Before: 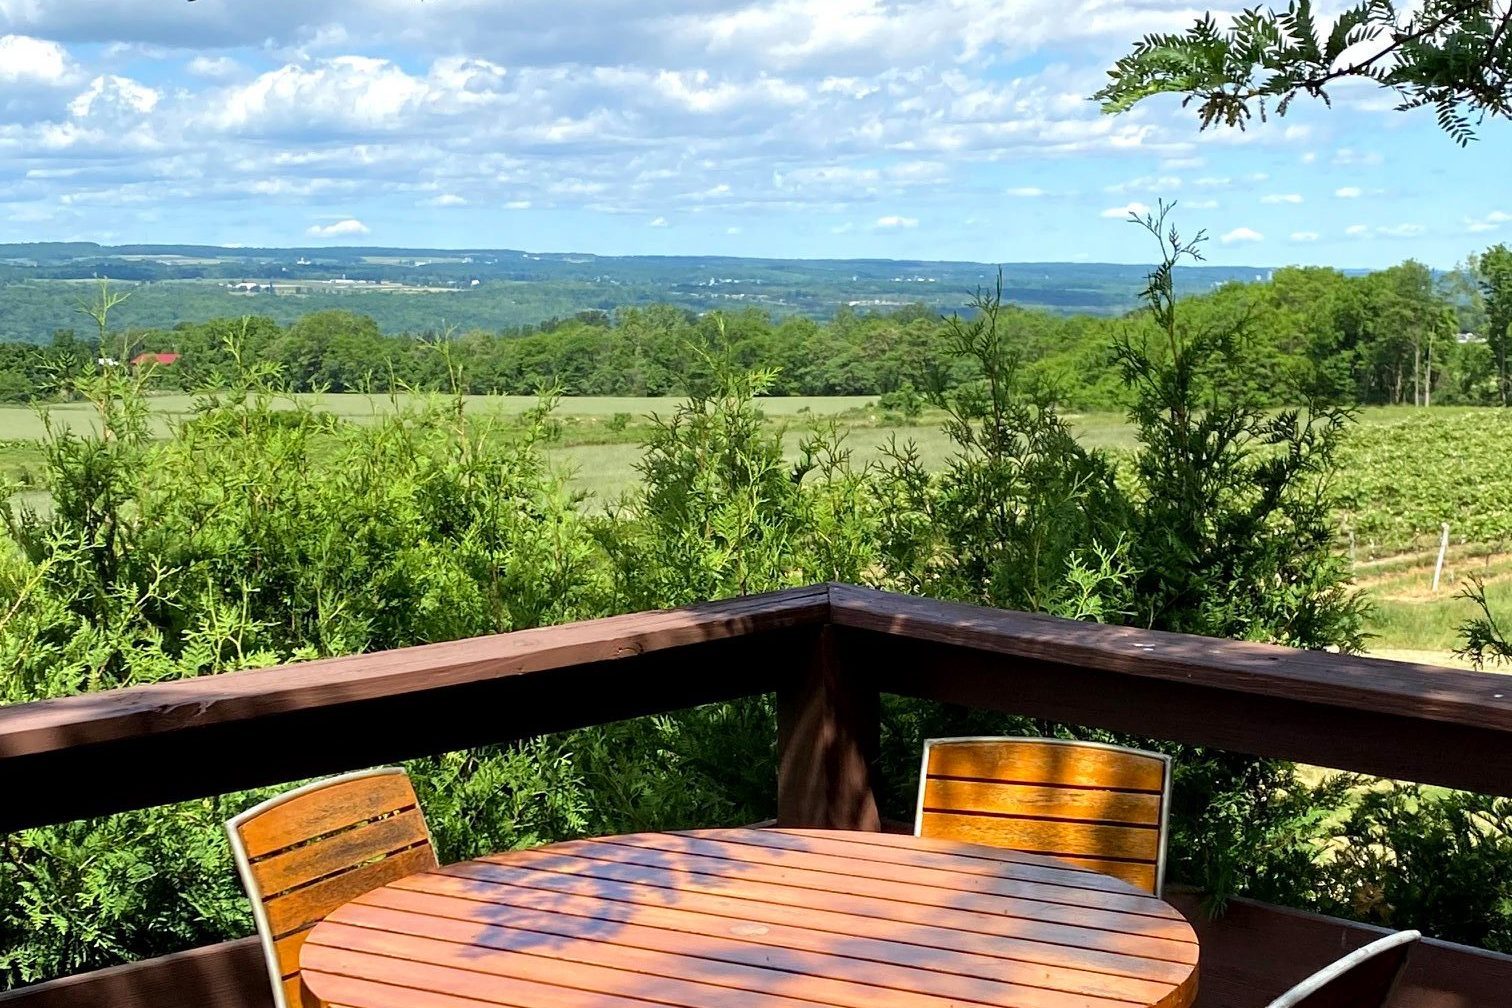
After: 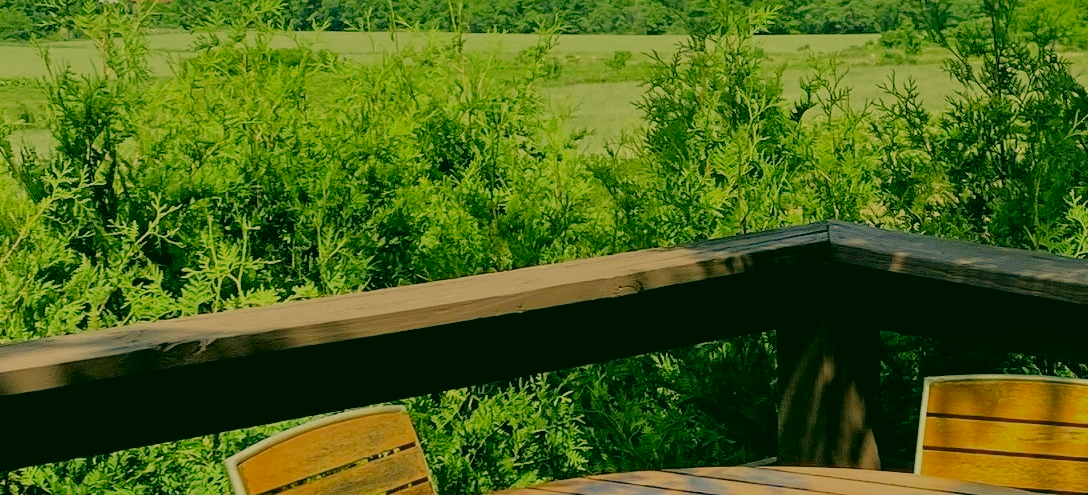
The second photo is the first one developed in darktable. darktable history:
filmic rgb: black relative exposure -8 EV, white relative exposure 8.01 EV, threshold 5.97 EV, hardness 2.49, latitude 10.38%, contrast 0.713, highlights saturation mix 9.24%, shadows ↔ highlights balance 1.82%, enable highlight reconstruction true
crop: top 36.01%, right 27.998%, bottom 14.839%
color correction: highlights a* 5.64, highlights b* 32.85, shadows a* -25.69, shadows b* 3.76
